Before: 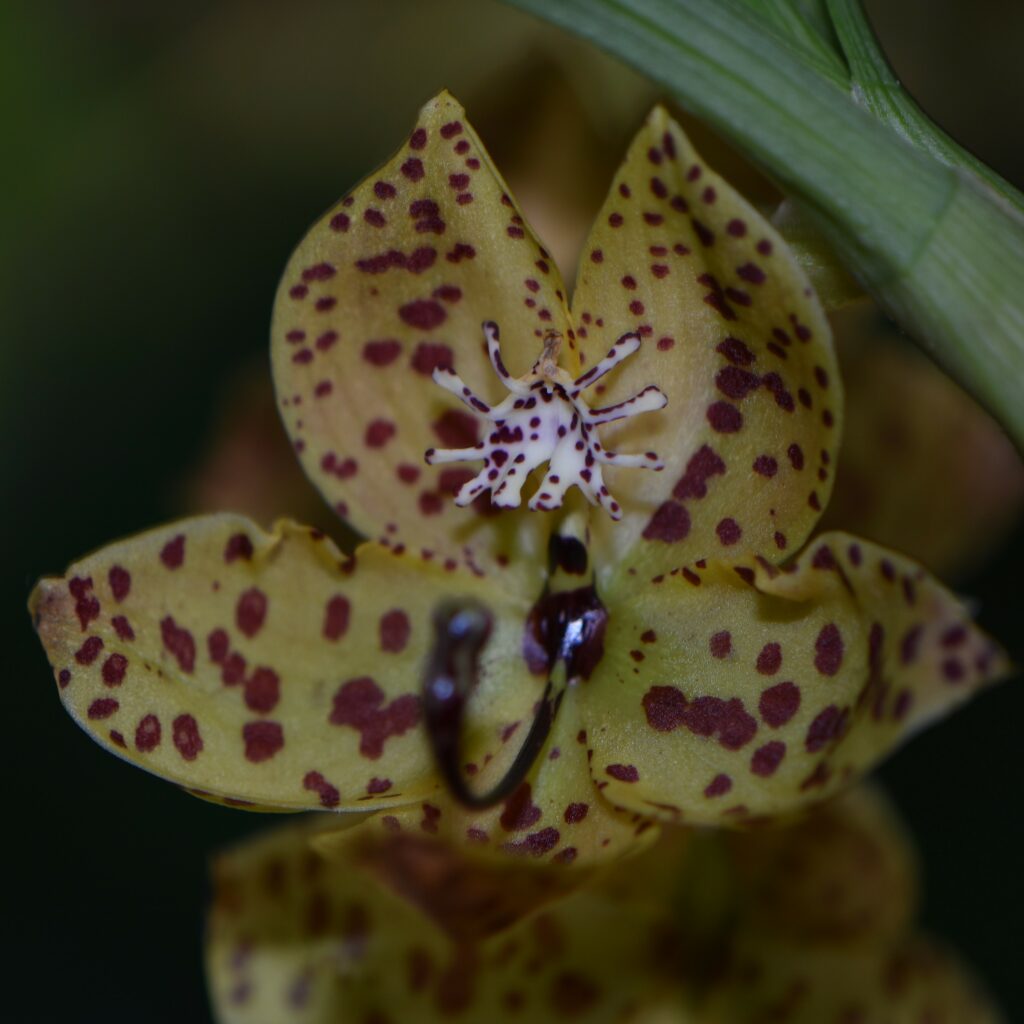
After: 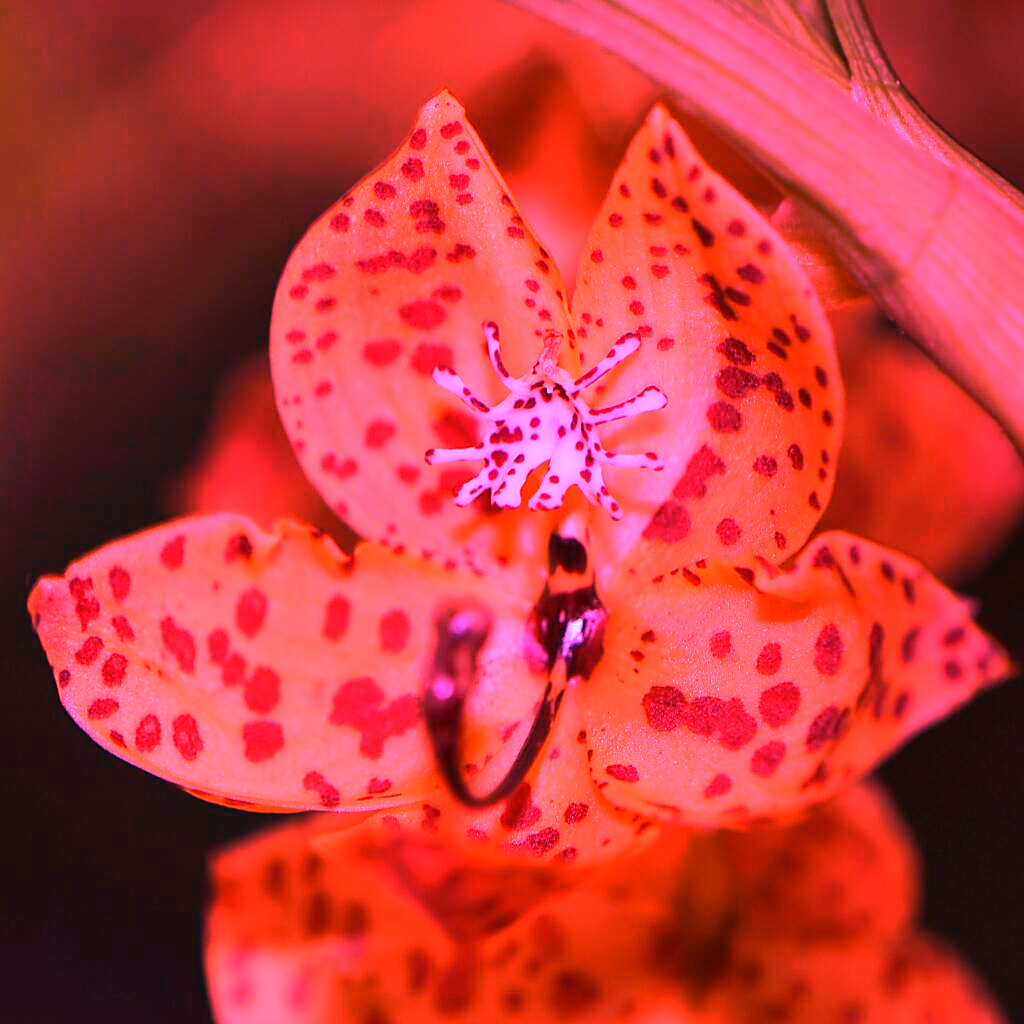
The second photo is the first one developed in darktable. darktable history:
sharpen: radius 1.458, amount 0.398, threshold 1.271
white balance: red 4.26, blue 1.802
